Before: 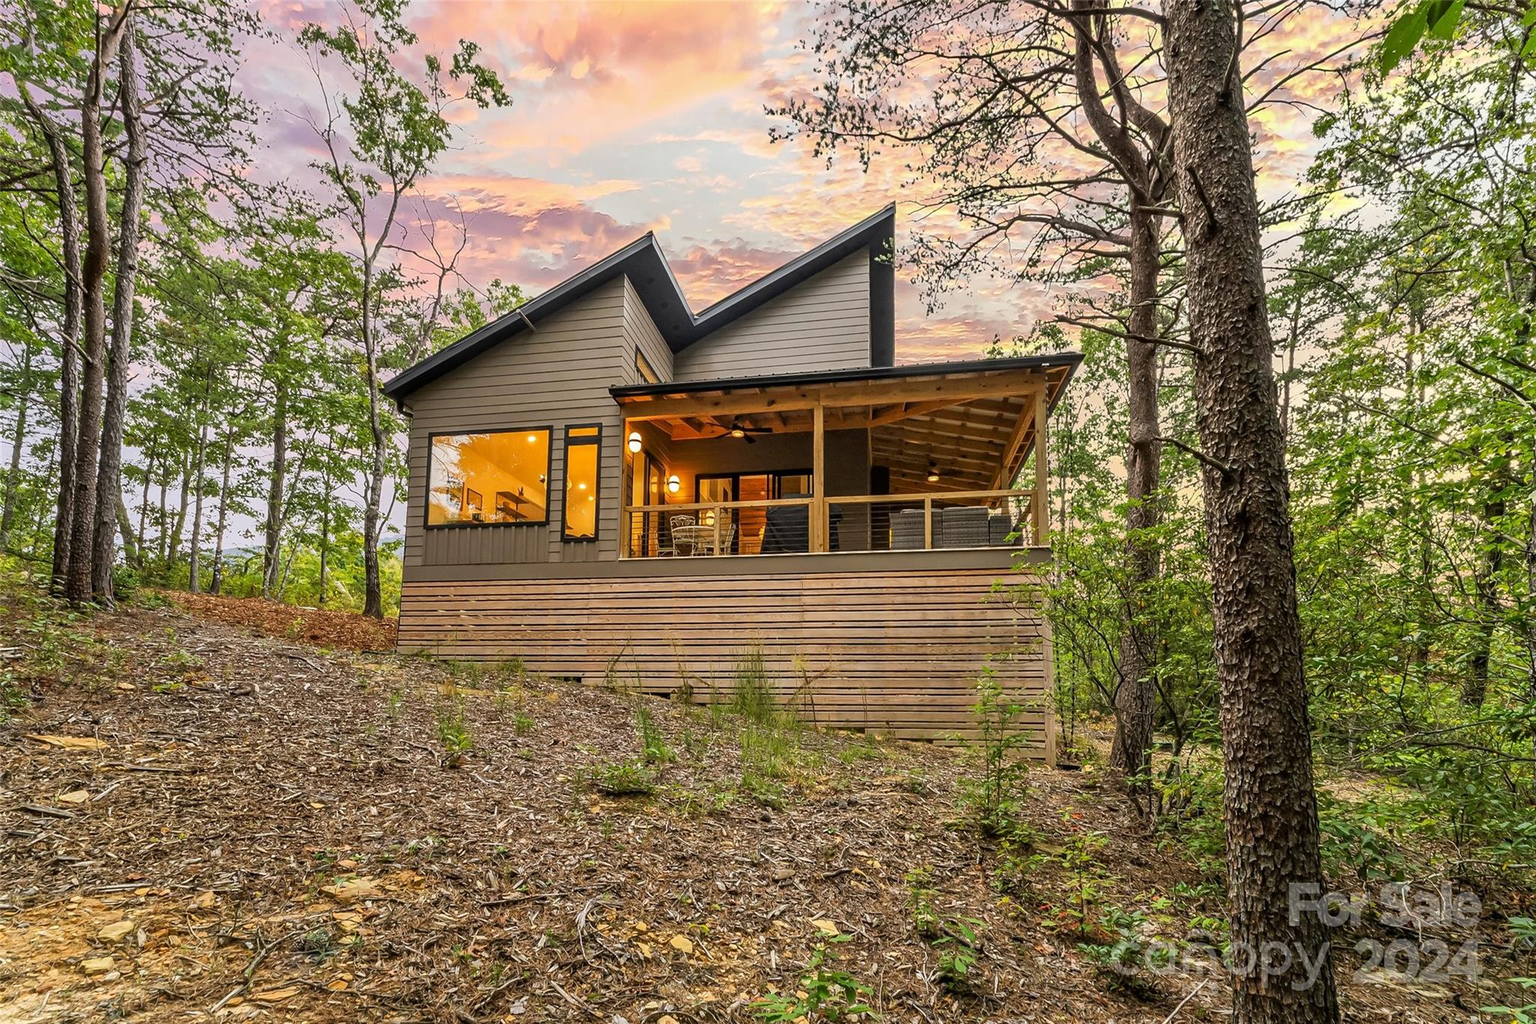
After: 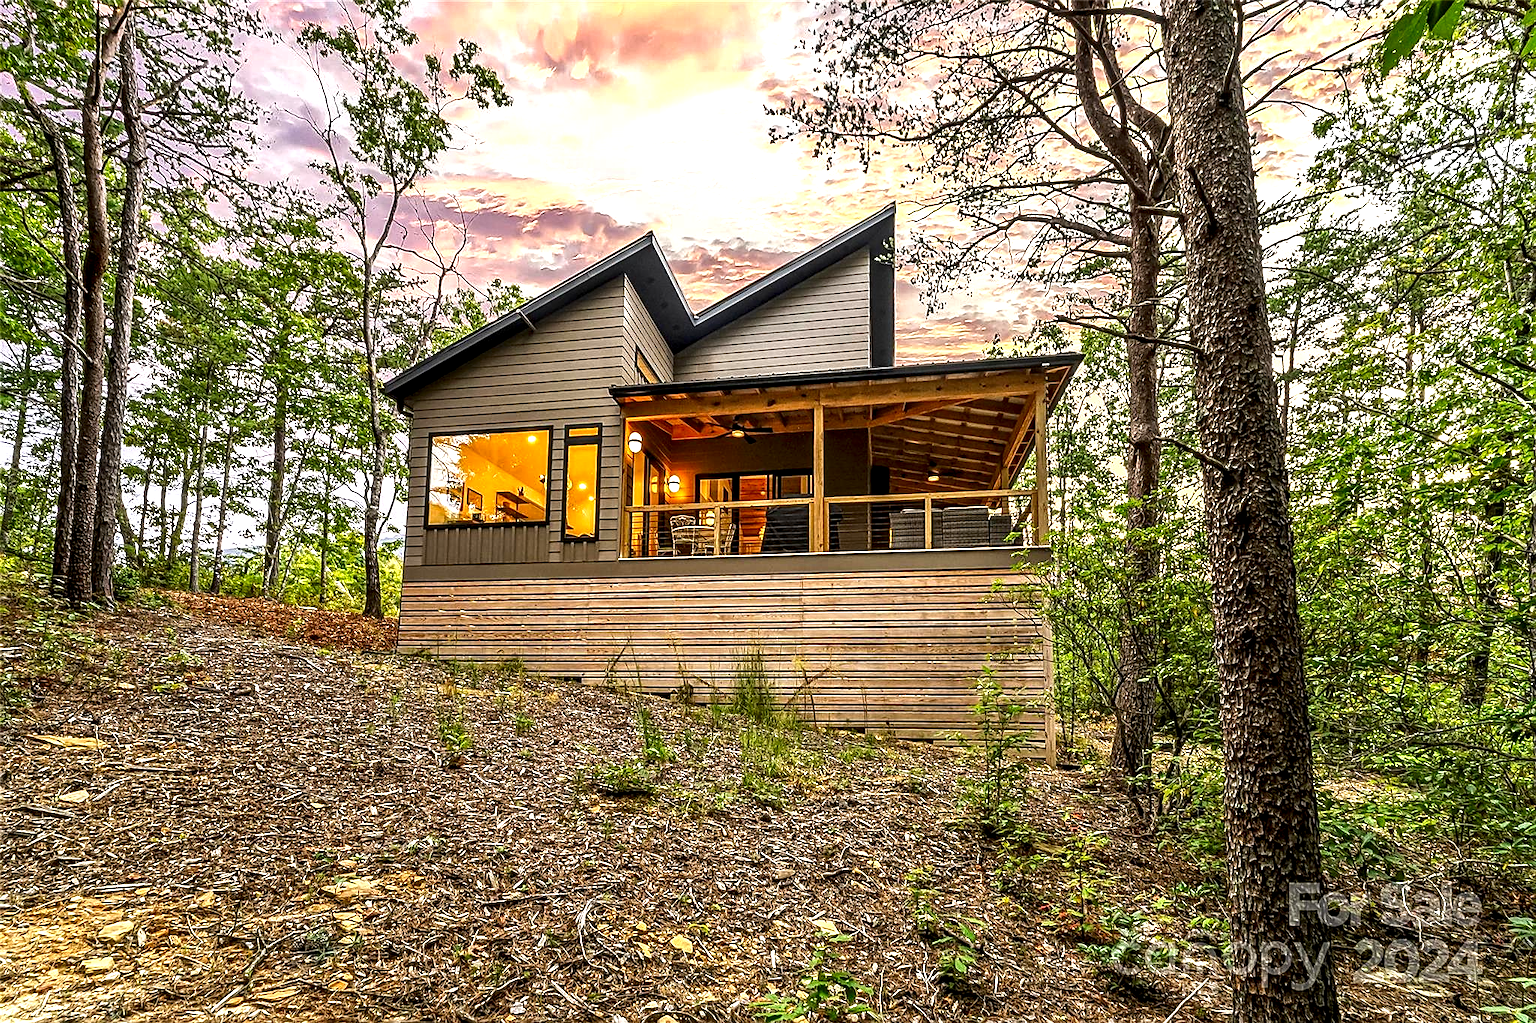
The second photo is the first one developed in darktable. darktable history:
local contrast: detail 150%
sharpen: on, module defaults
exposure: exposure 0.657 EV, compensate exposure bias true, compensate highlight preservation false
contrast brightness saturation: brightness -0.212, saturation 0.081
